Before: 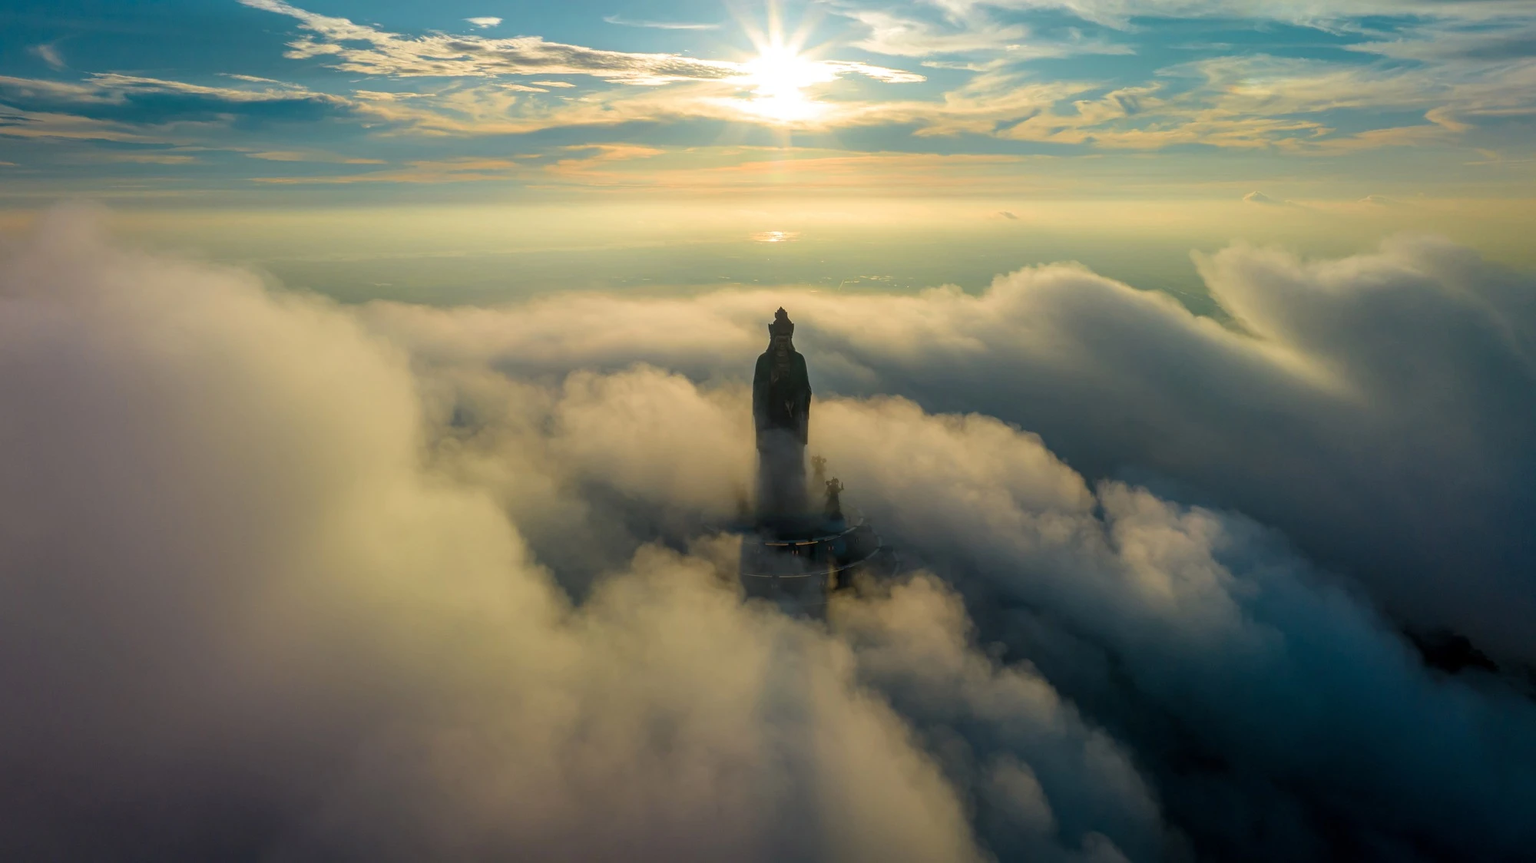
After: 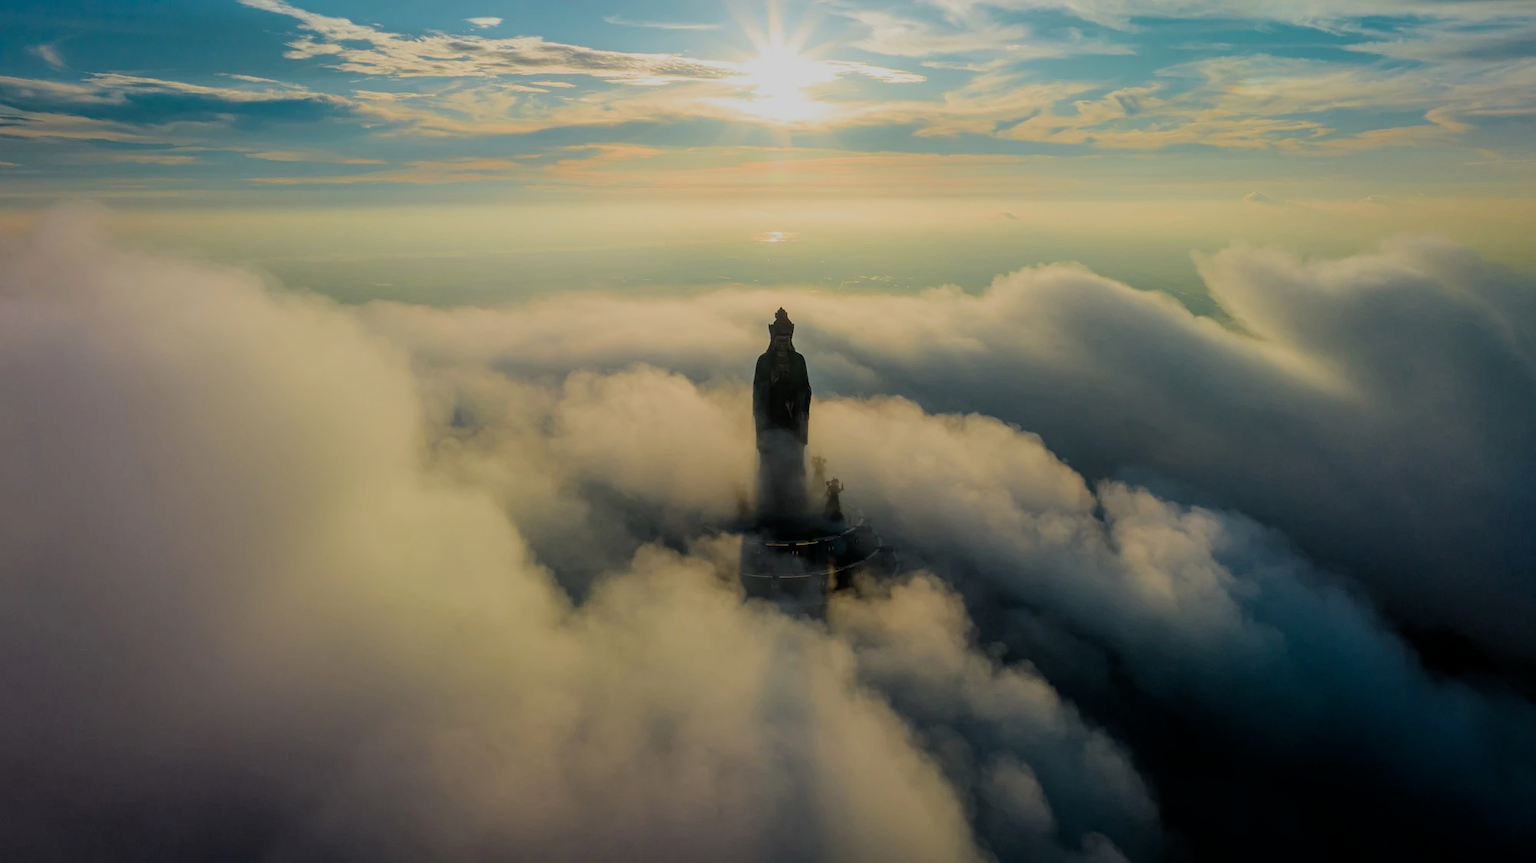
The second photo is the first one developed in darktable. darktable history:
exposure: compensate highlight preservation false
filmic rgb: black relative exposure -7.23 EV, white relative exposure 5.39 EV, hardness 3.02, preserve chrominance max RGB
